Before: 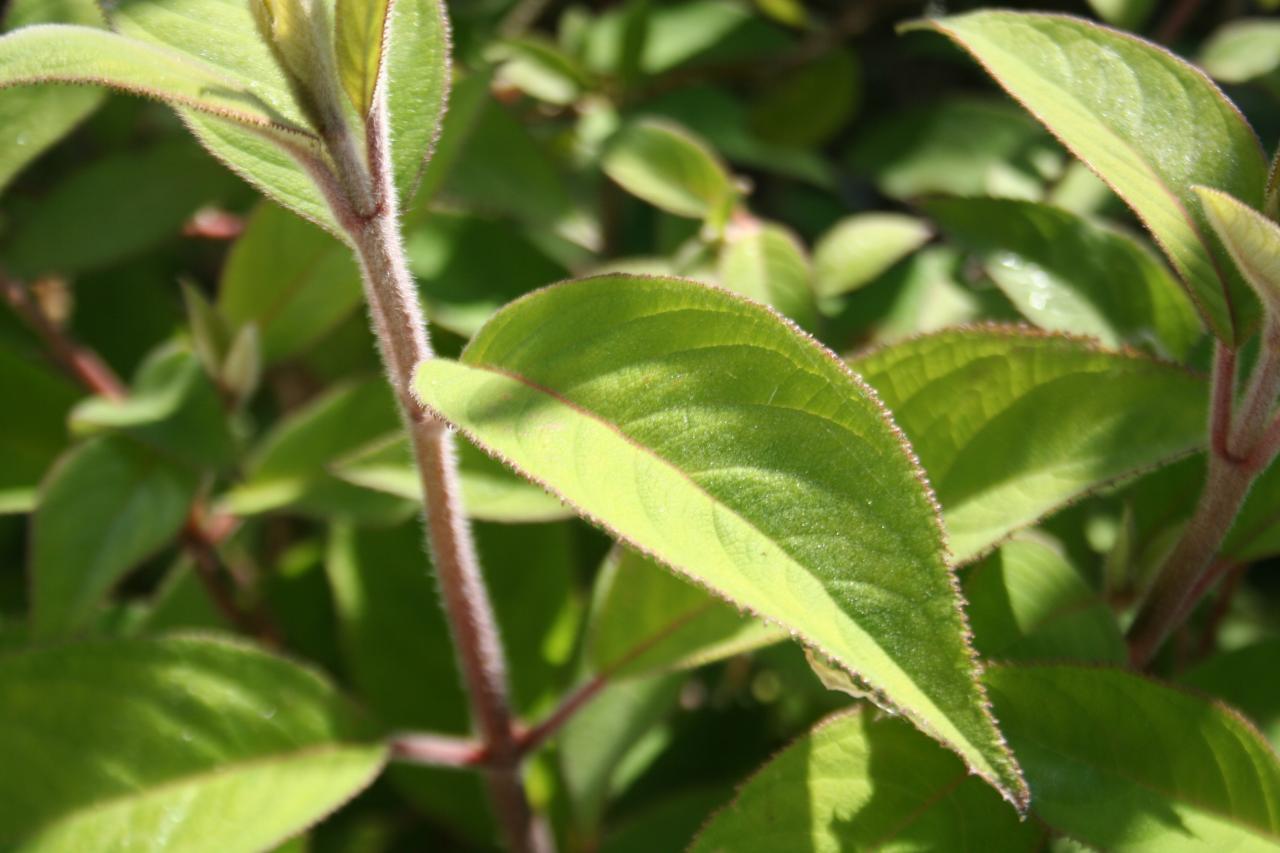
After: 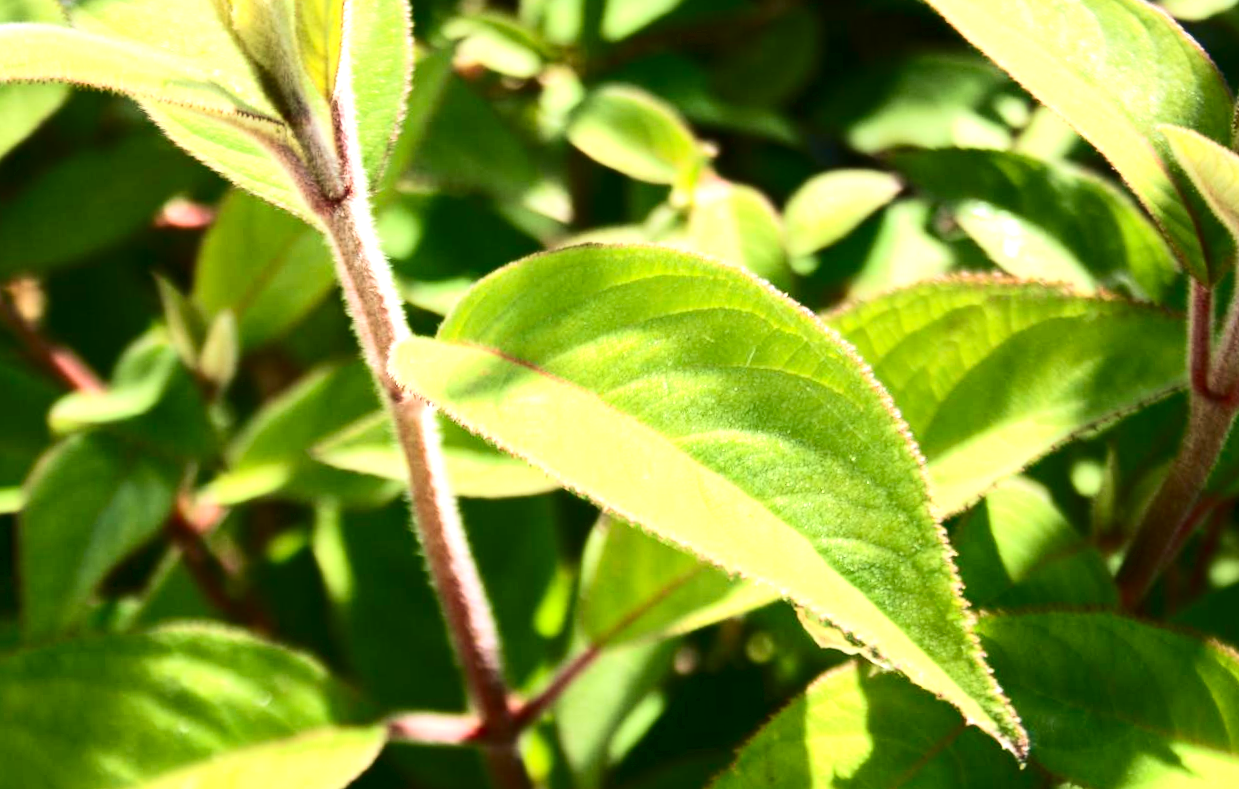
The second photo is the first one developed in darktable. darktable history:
velvia: on, module defaults
contrast brightness saturation: contrast 0.32, brightness -0.08, saturation 0.17
exposure: black level correction 0, exposure 1 EV, compensate exposure bias true, compensate highlight preservation false
rotate and perspective: rotation -3°, crop left 0.031, crop right 0.968, crop top 0.07, crop bottom 0.93
